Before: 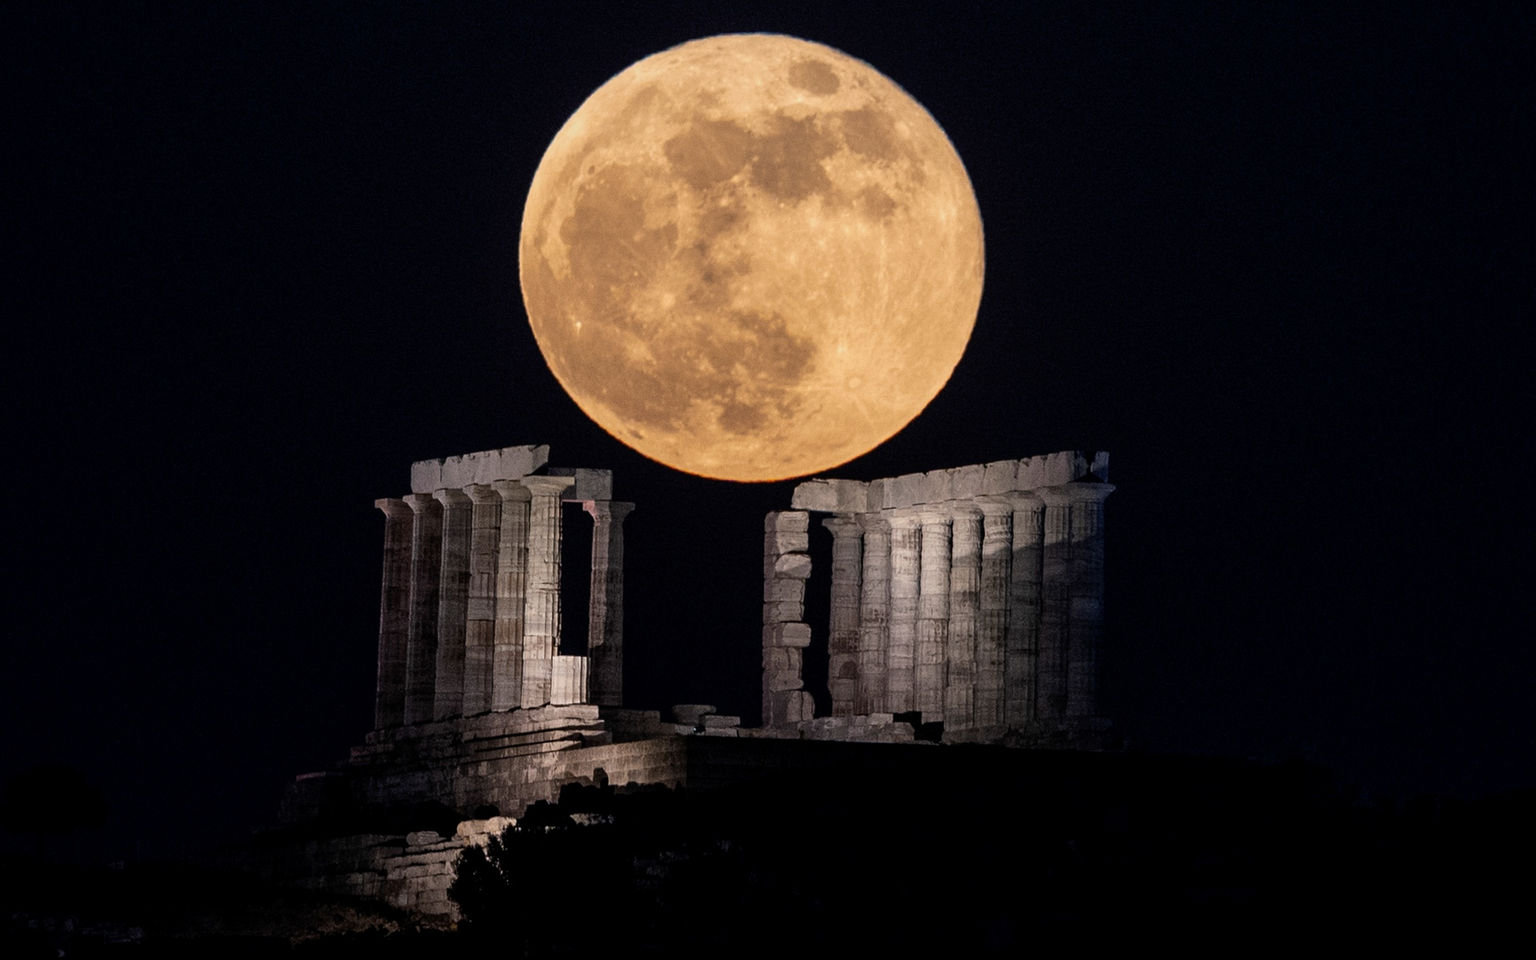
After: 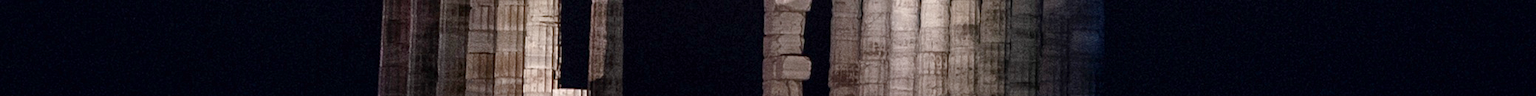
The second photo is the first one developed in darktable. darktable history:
crop and rotate: top 59.084%, bottom 30.916%
exposure: black level correction 0, exposure 0.5 EV, compensate exposure bias true, compensate highlight preservation false
color balance rgb: shadows lift › chroma 1%, shadows lift › hue 113°, highlights gain › chroma 0.2%, highlights gain › hue 333°, perceptual saturation grading › global saturation 20%, perceptual saturation grading › highlights -50%, perceptual saturation grading › shadows 25%, contrast -10%
